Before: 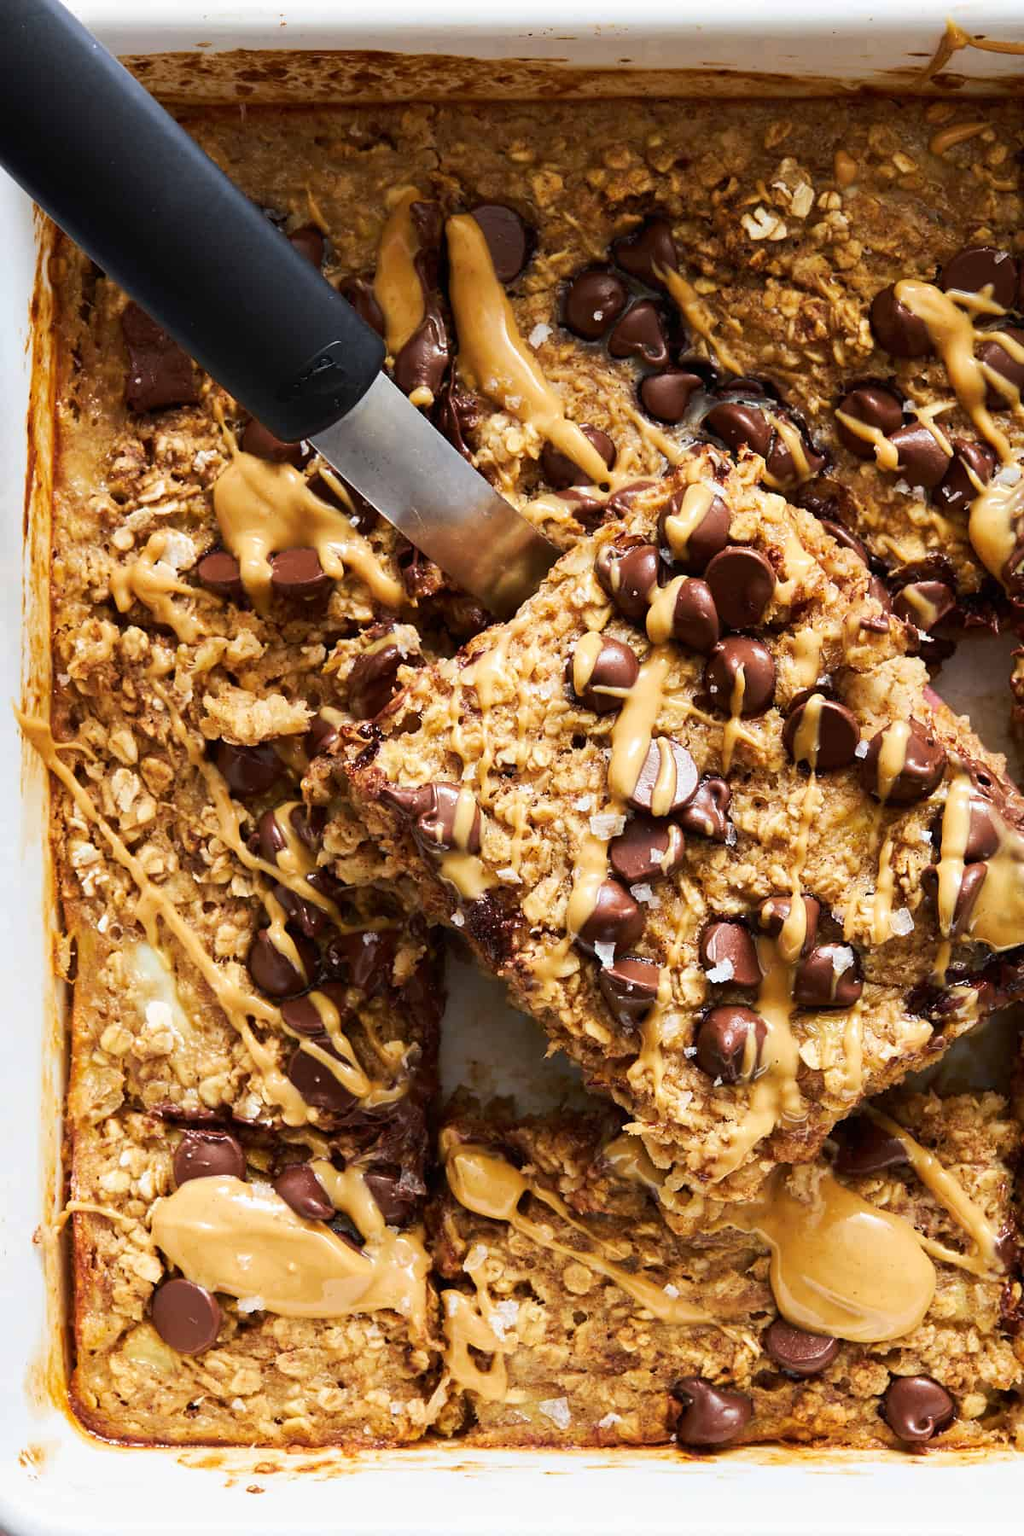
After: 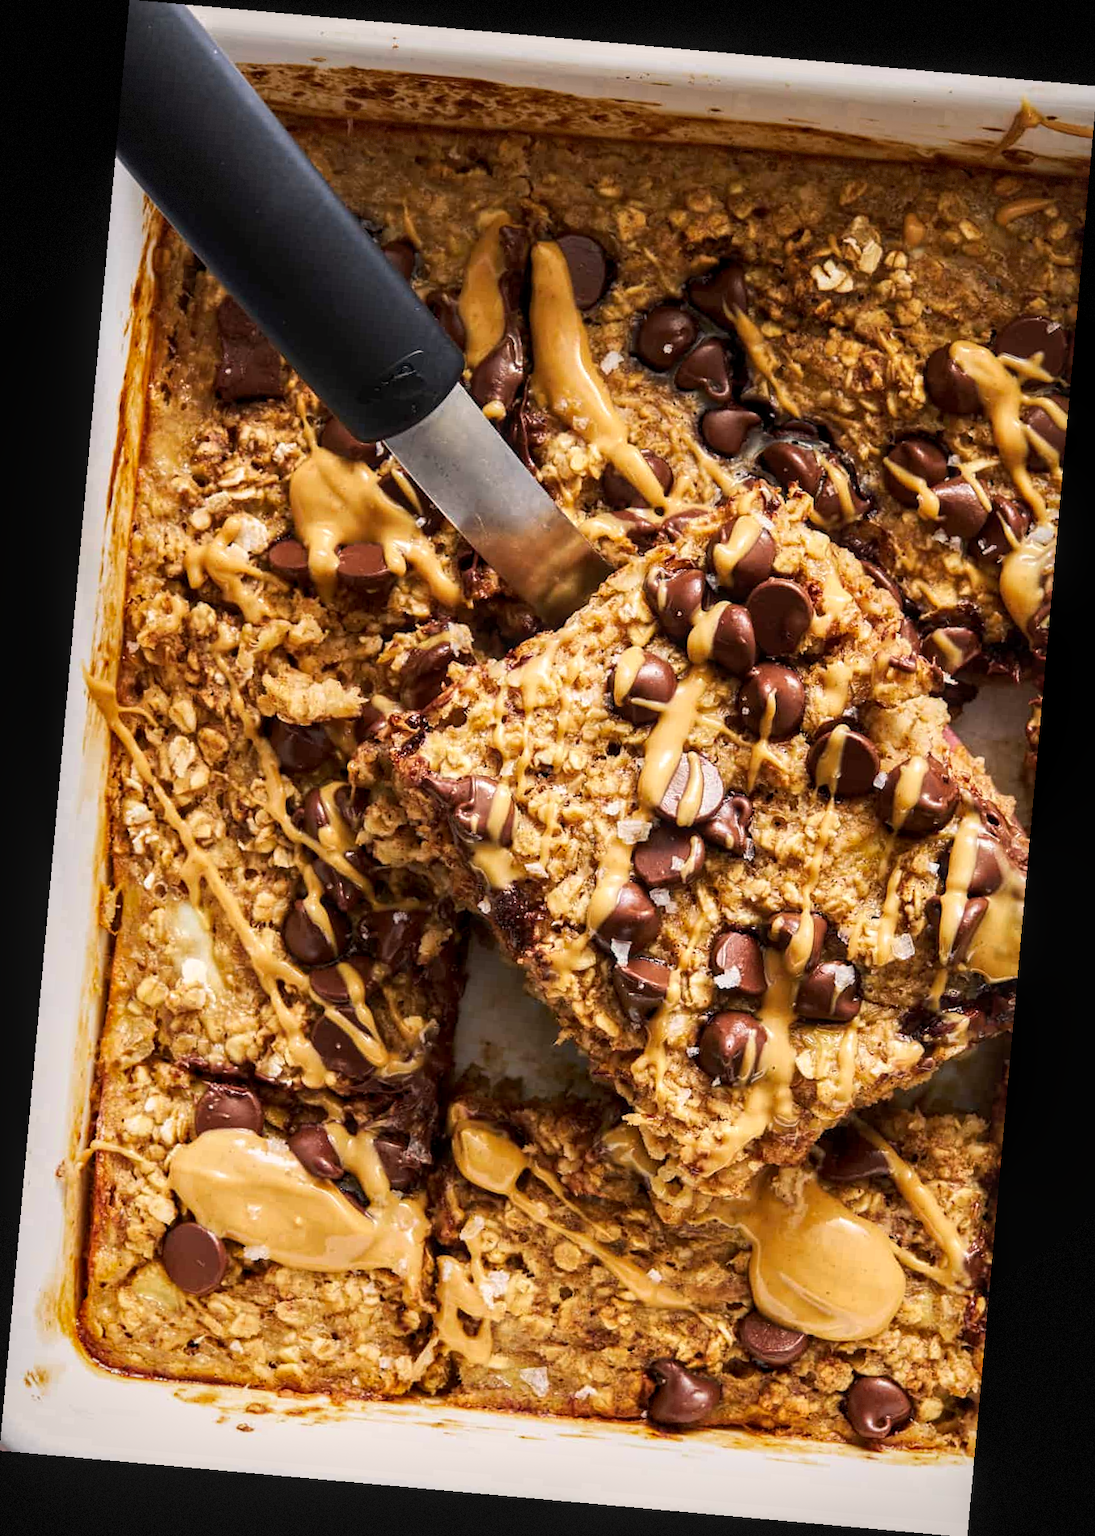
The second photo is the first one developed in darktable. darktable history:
color correction: highlights a* 3.84, highlights b* 5.07
color balance: mode lift, gamma, gain (sRGB)
local contrast: on, module defaults
vignetting: fall-off start 100%, fall-off radius 71%, brightness -0.434, saturation -0.2, width/height ratio 1.178, dithering 8-bit output, unbound false
rotate and perspective: rotation 5.12°, automatic cropping off
